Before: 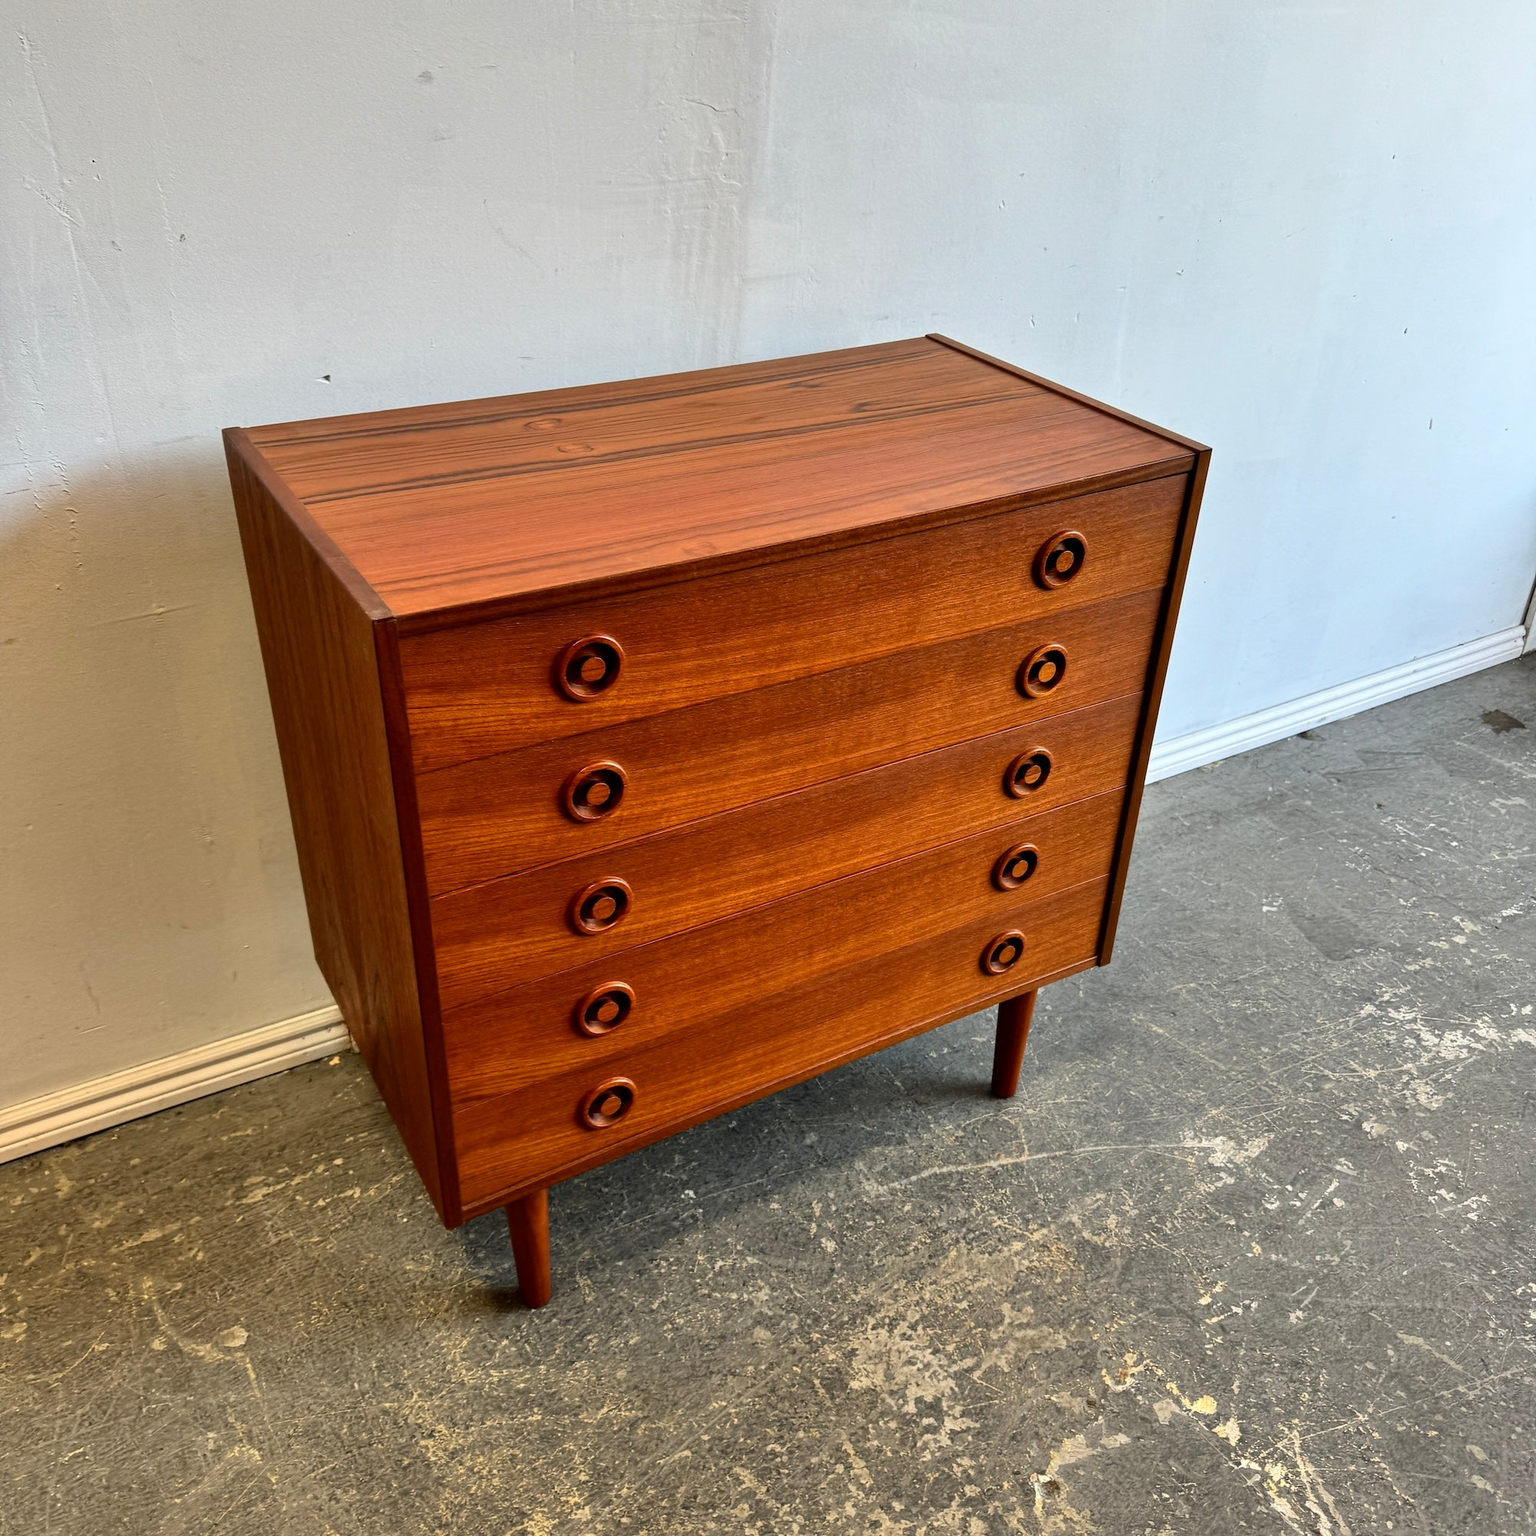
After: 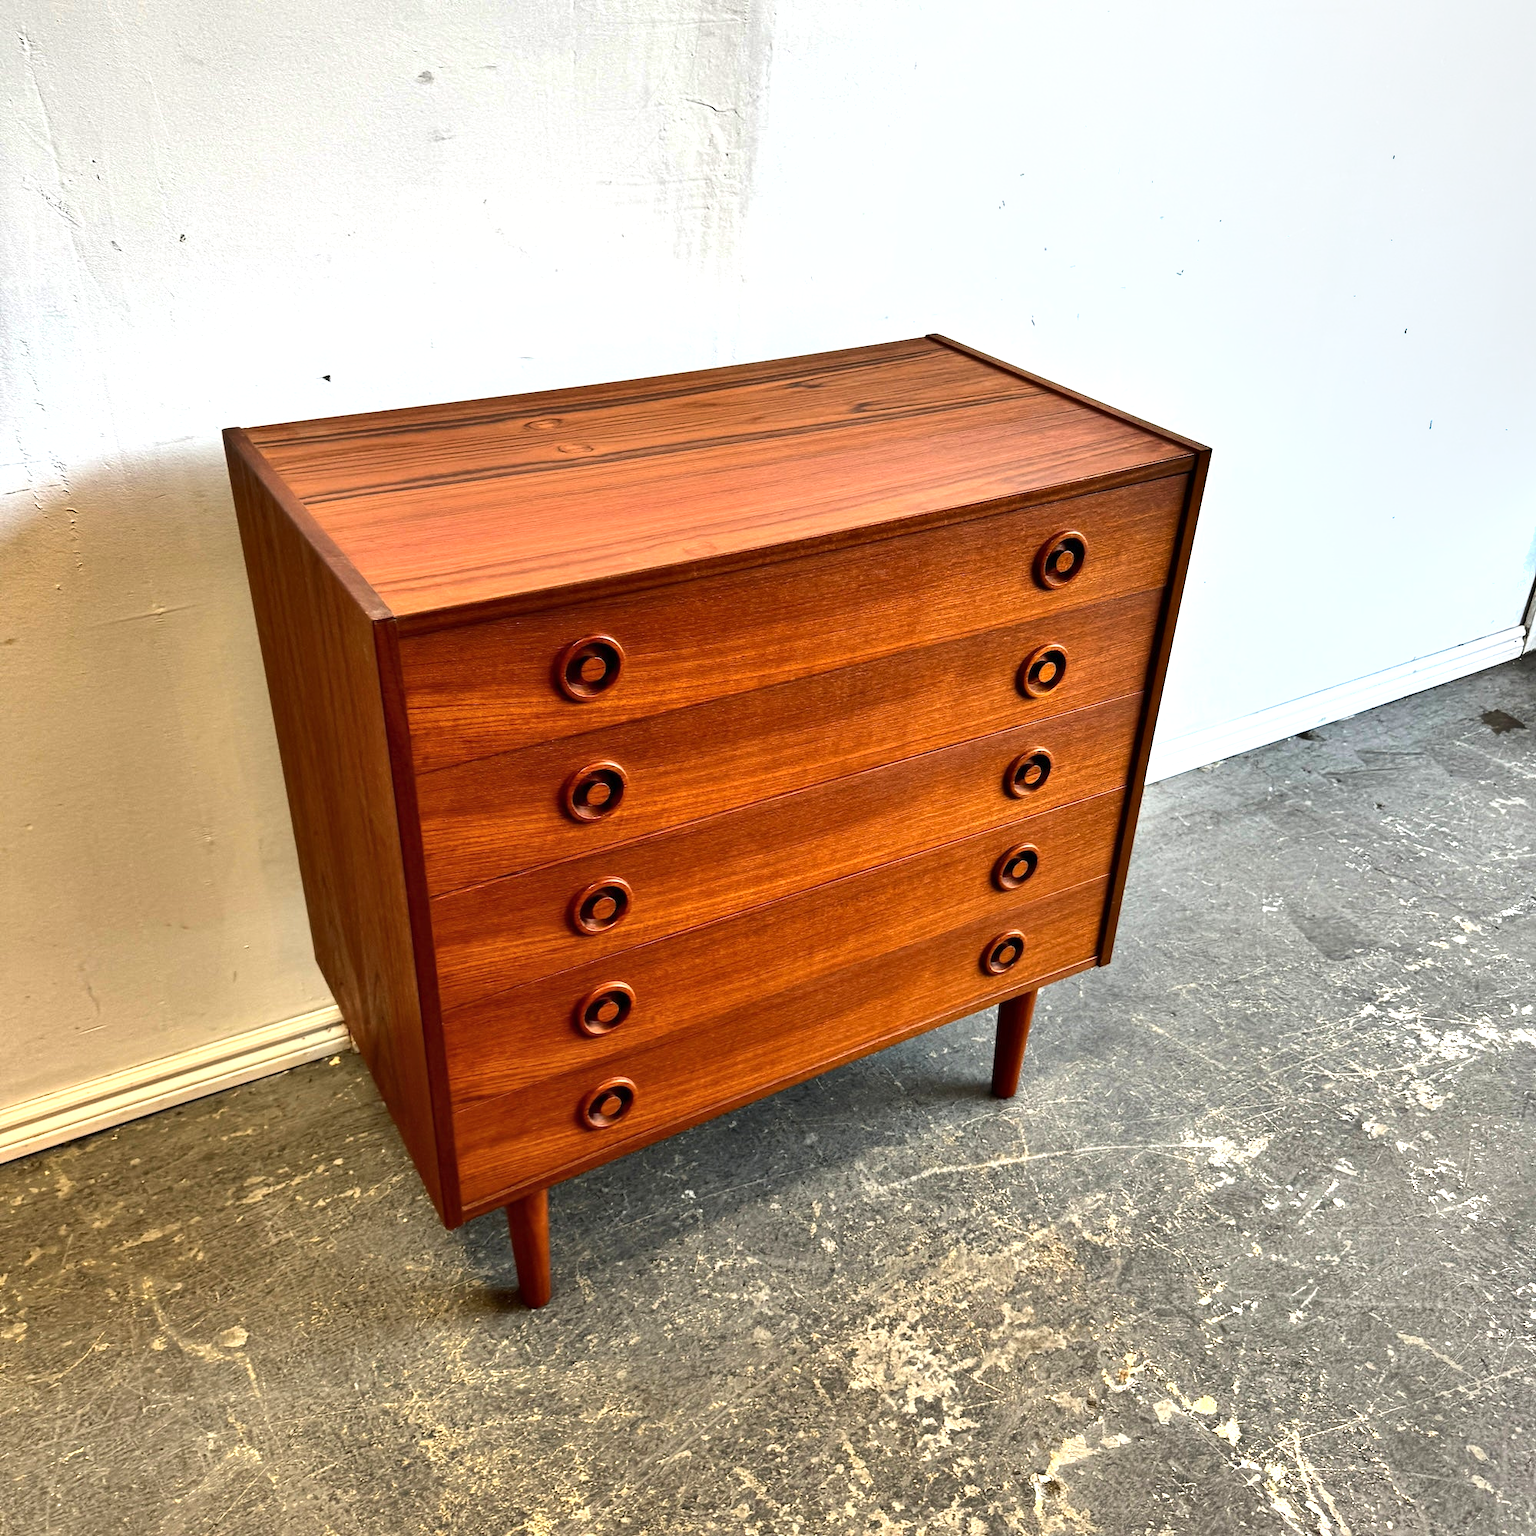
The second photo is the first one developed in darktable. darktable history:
shadows and highlights: soften with gaussian
exposure: exposure 0.558 EV, compensate highlight preservation false
tone equalizer: -8 EV 0 EV, -7 EV 0.001 EV, -6 EV -0.005 EV, -5 EV -0.013 EV, -4 EV -0.058 EV, -3 EV -0.217 EV, -2 EV -0.258 EV, -1 EV 0.09 EV, +0 EV 0.29 EV
